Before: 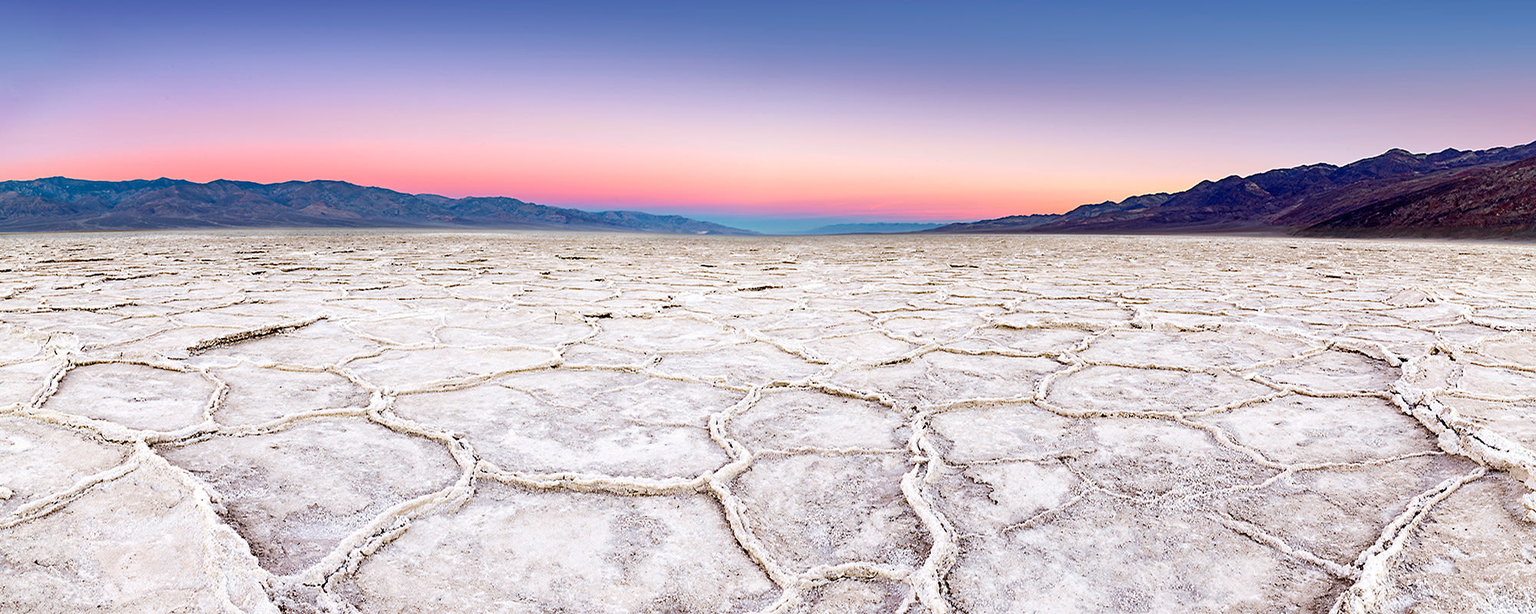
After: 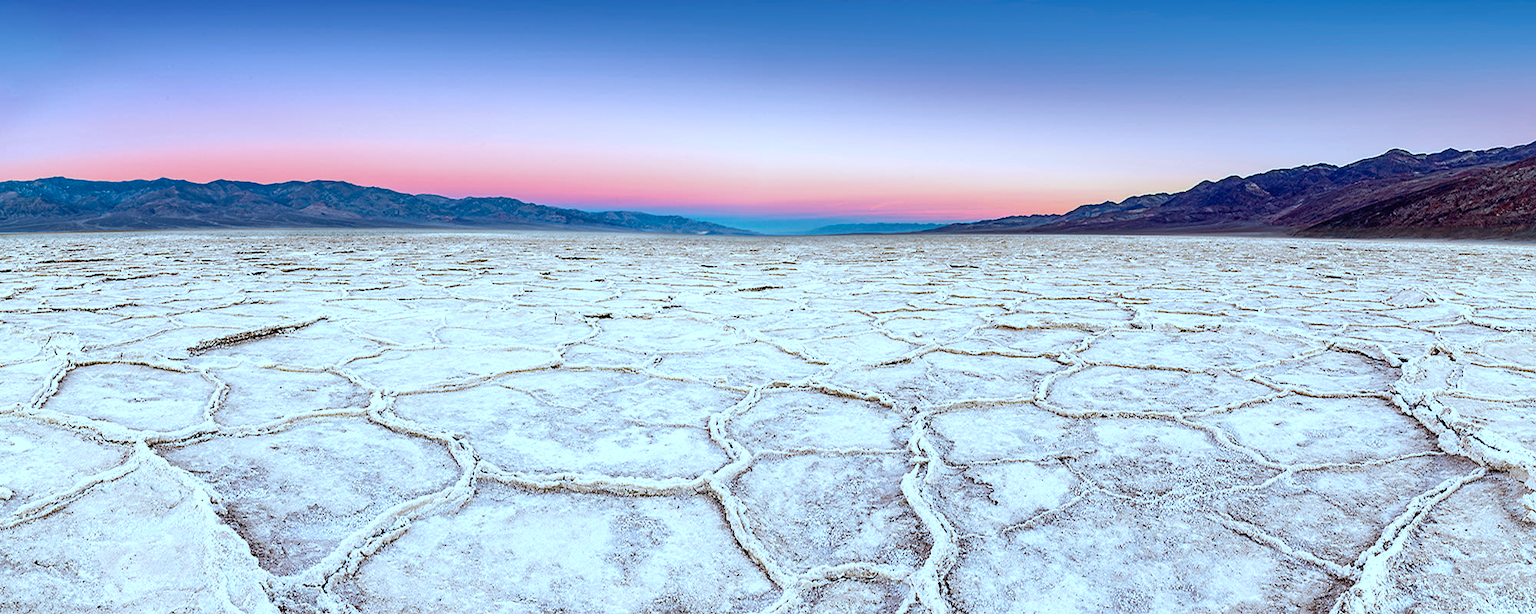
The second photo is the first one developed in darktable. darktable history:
local contrast: on, module defaults
color correction: highlights a* -10.48, highlights b* -19.05
